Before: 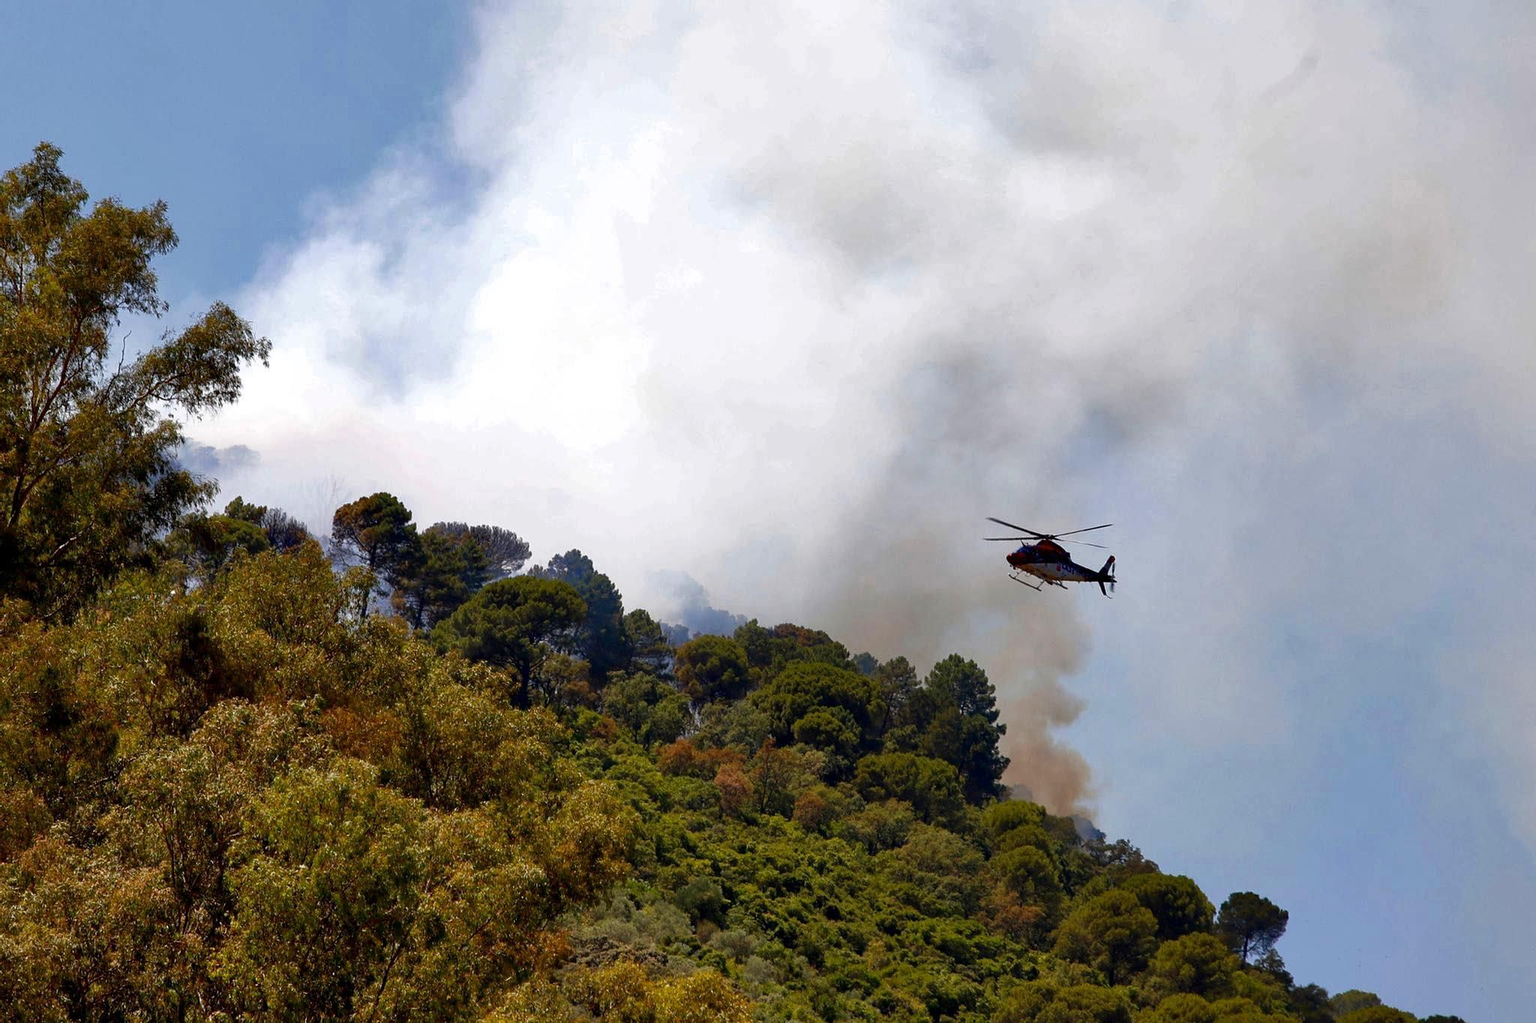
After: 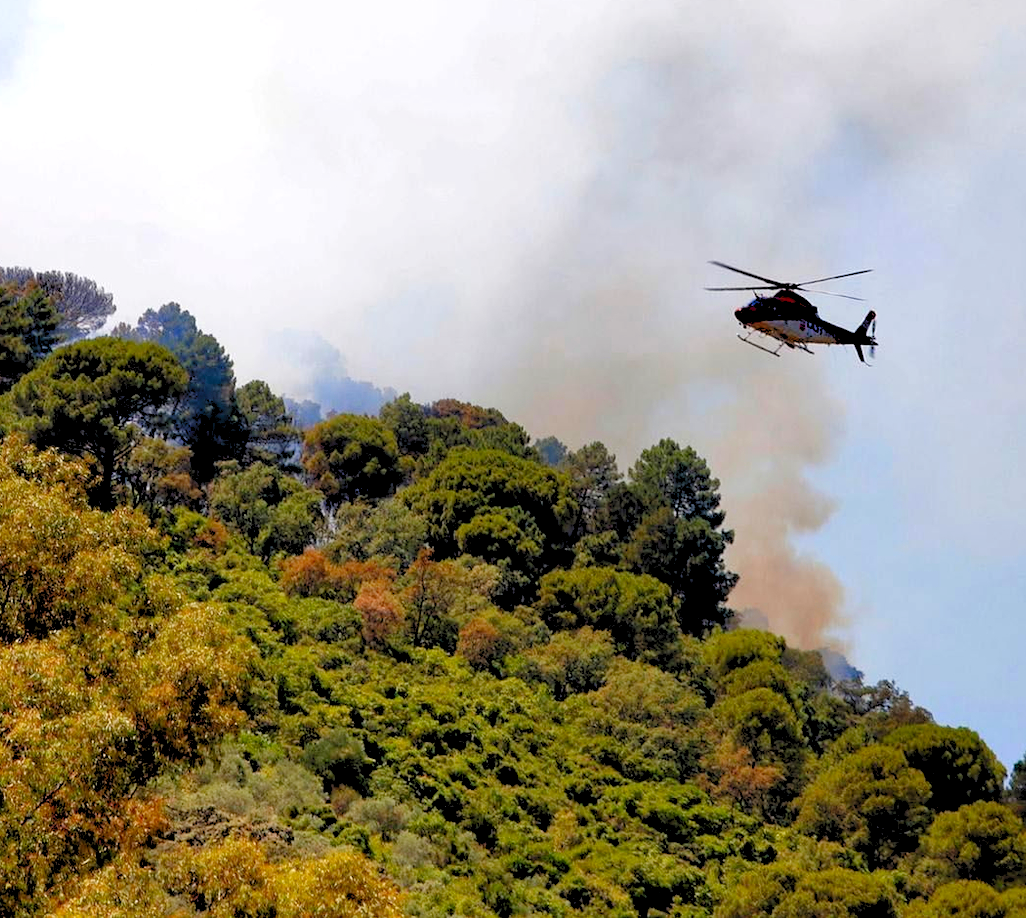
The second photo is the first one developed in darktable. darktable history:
color correction: highlights b* 0.011
levels: levels [0.072, 0.414, 0.976]
crop and rotate: left 28.832%, top 31.081%, right 19.844%
